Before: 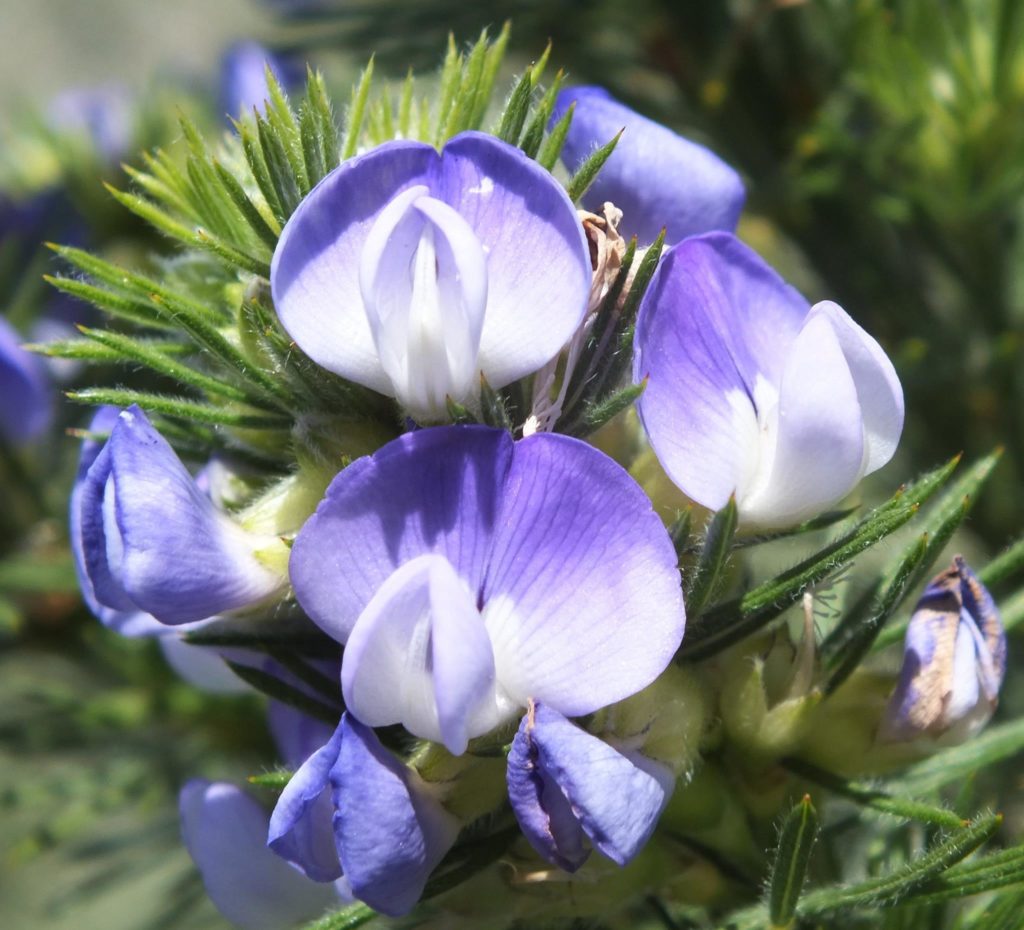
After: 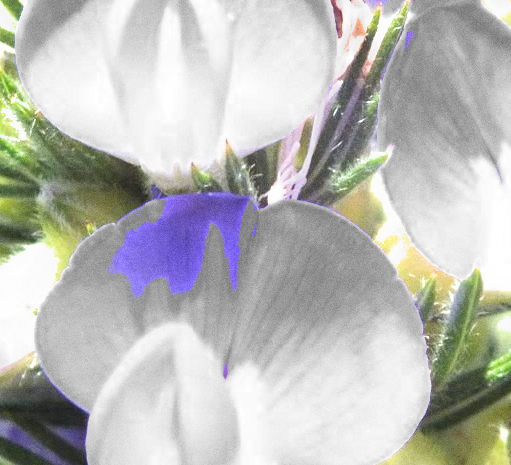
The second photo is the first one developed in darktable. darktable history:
tone equalizer: on, module defaults
exposure: black level correction 0, exposure 1.975 EV, compensate exposure bias true, compensate highlight preservation false
crop: left 25%, top 25%, right 25%, bottom 25%
filmic rgb: middle gray luminance 18.42%, black relative exposure -11.45 EV, white relative exposure 2.55 EV, threshold 6 EV, target black luminance 0%, hardness 8.41, latitude 99%, contrast 1.084, shadows ↔ highlights balance 0.505%, add noise in highlights 0, preserve chrominance max RGB, color science v3 (2019), use custom middle-gray values true, iterations of high-quality reconstruction 0, contrast in highlights soft, enable highlight reconstruction true
grain: coarseness 0.09 ISO
